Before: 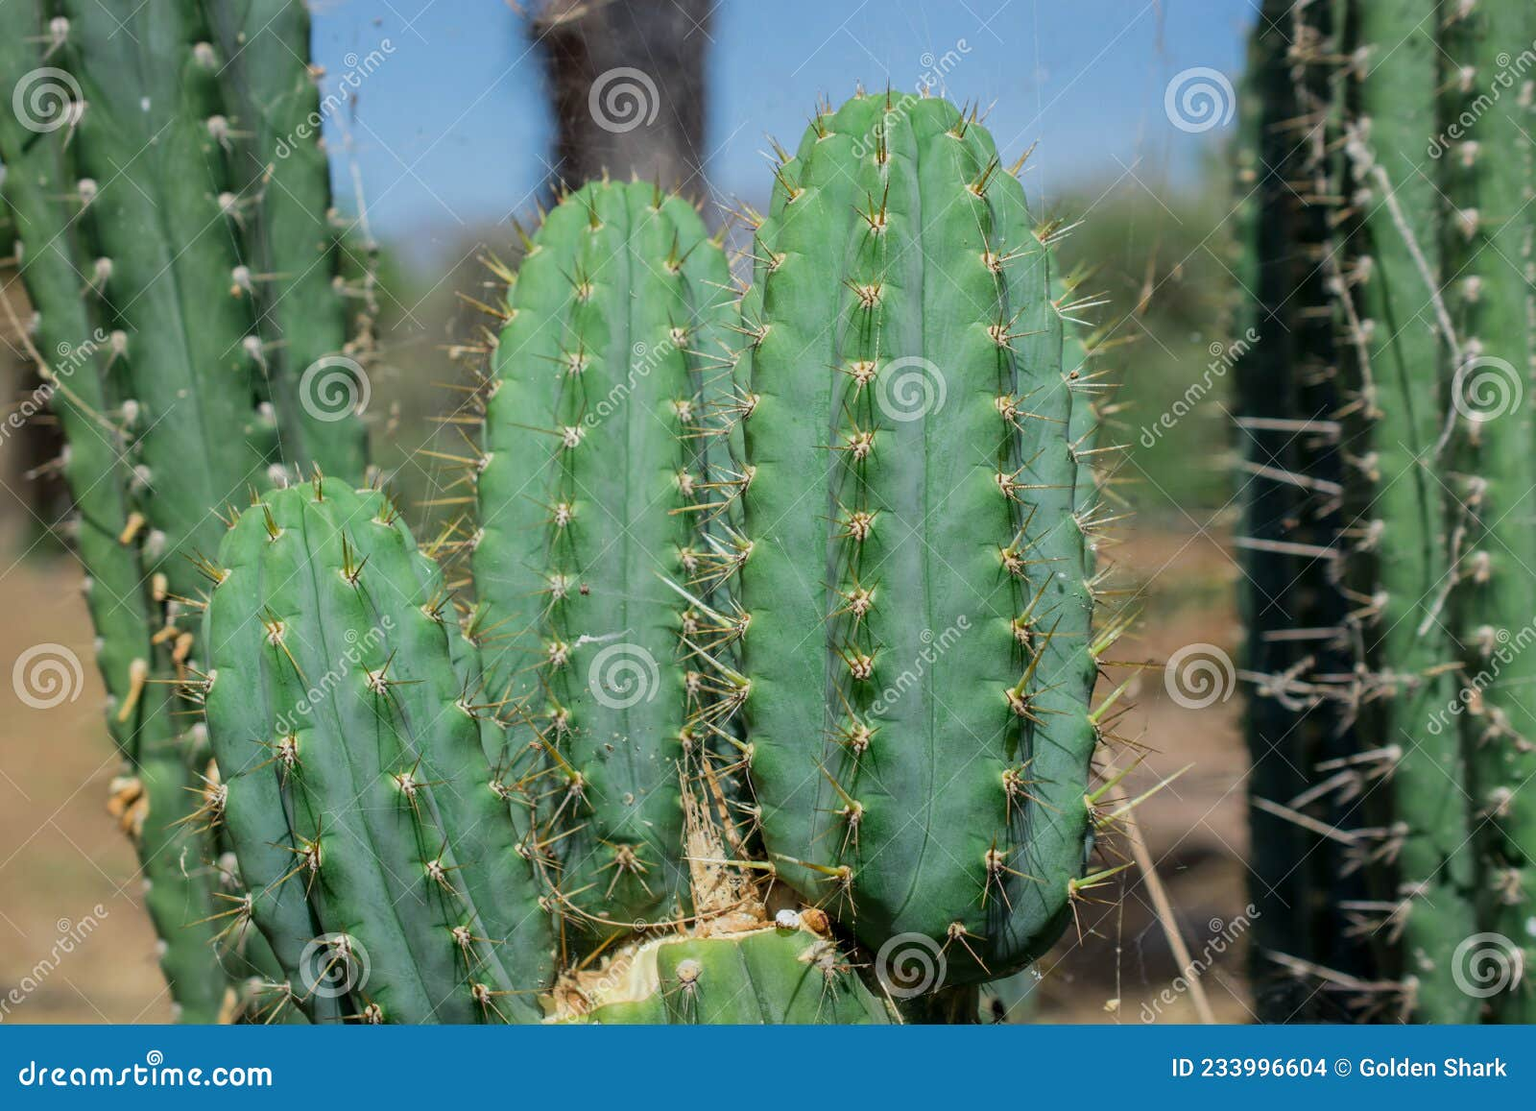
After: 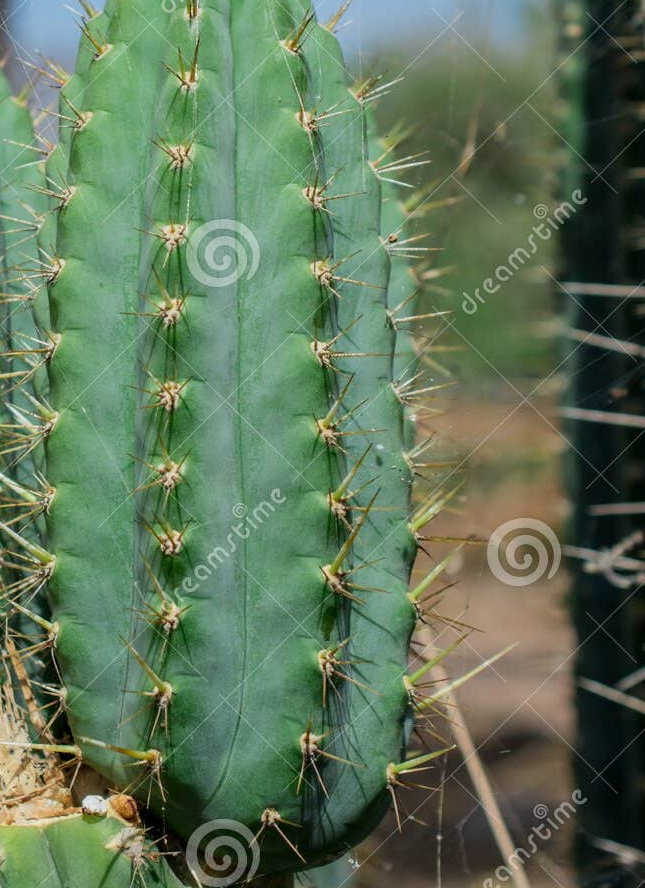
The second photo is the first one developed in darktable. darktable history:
crop: left 45.417%, top 13.154%, right 14.211%, bottom 10.041%
